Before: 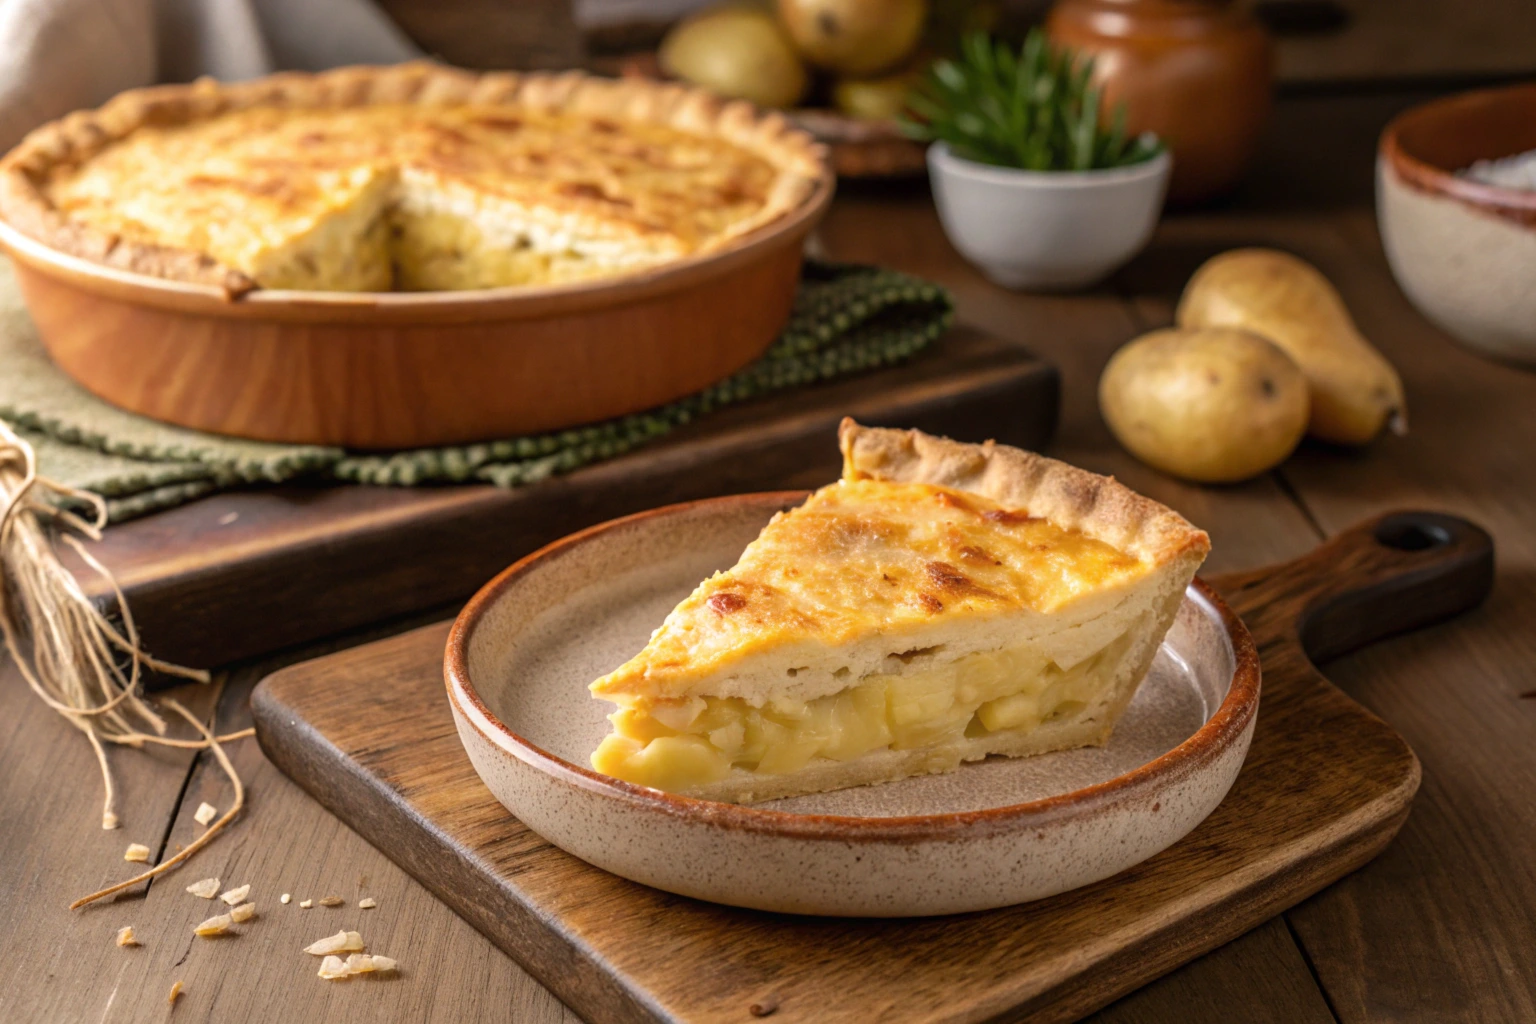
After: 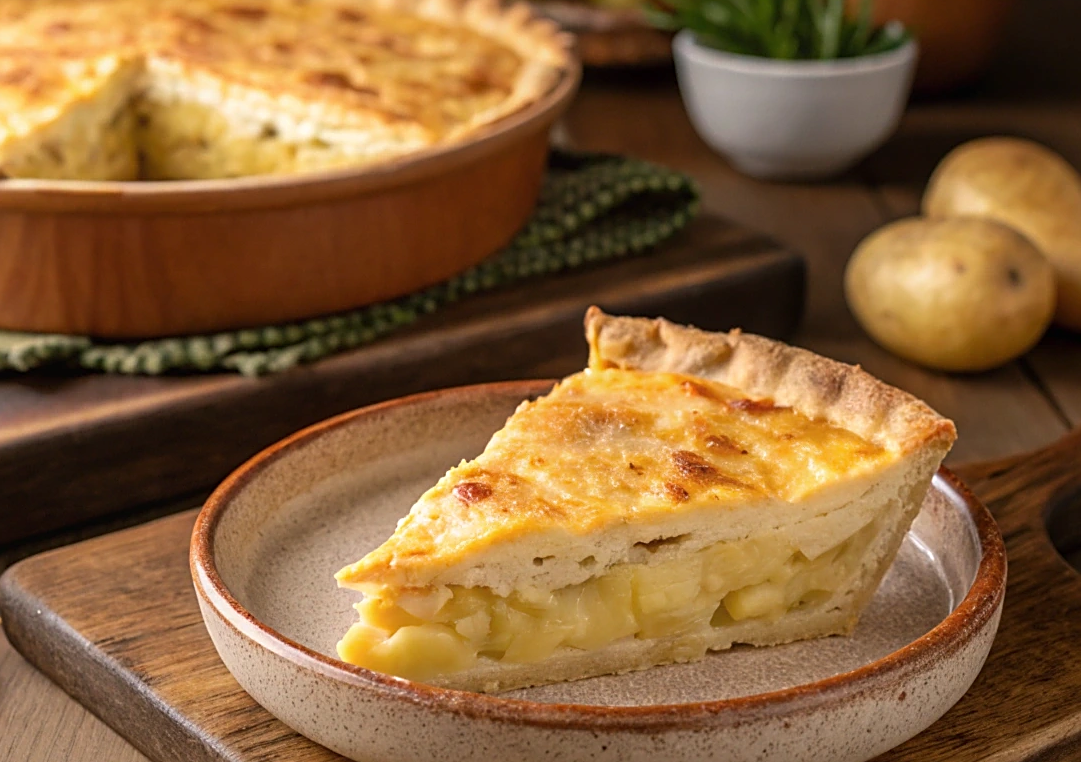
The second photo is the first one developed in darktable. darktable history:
sharpen: on, module defaults
crop and rotate: left 16.577%, top 10.856%, right 13.022%, bottom 14.671%
